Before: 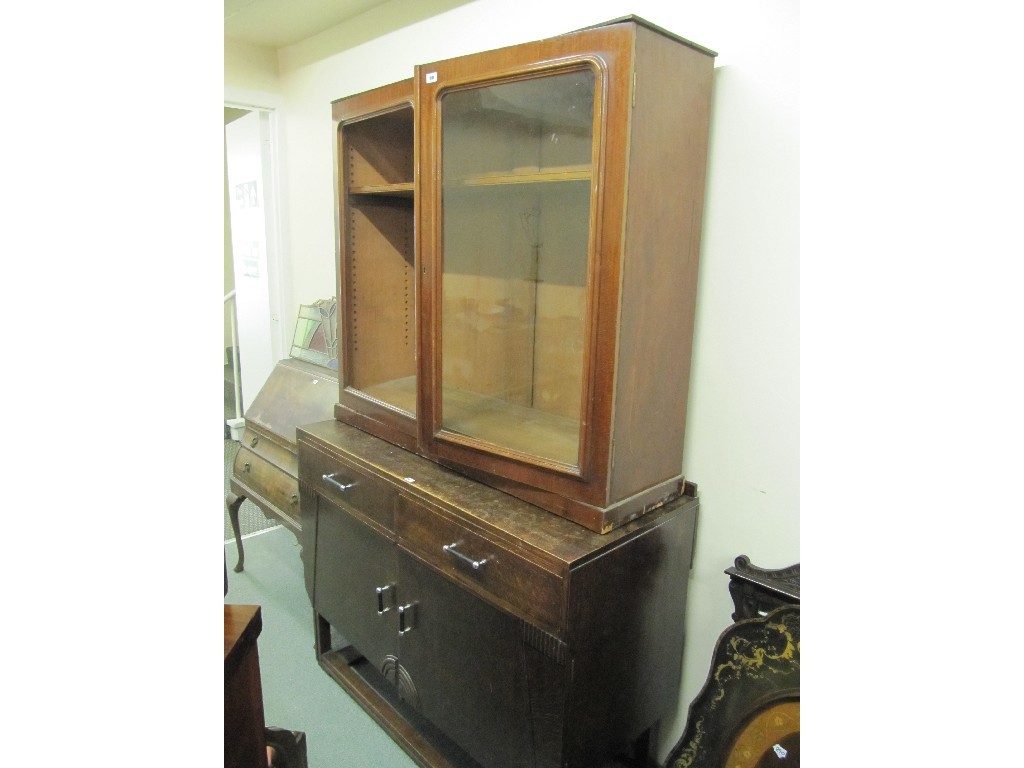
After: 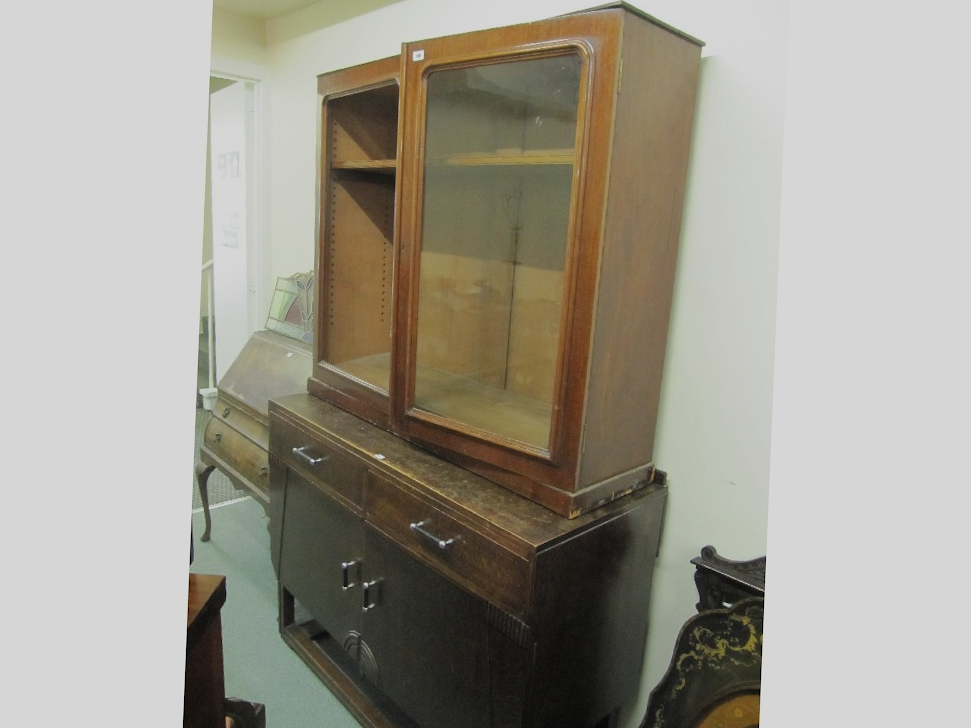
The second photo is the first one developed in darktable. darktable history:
haze removal: strength -0.05
exposure: exposure -1 EV, compensate highlight preservation false
crop and rotate: angle -2.38°
base curve: curves: ch0 [(0, 0) (0.688, 0.865) (1, 1)], preserve colors none
